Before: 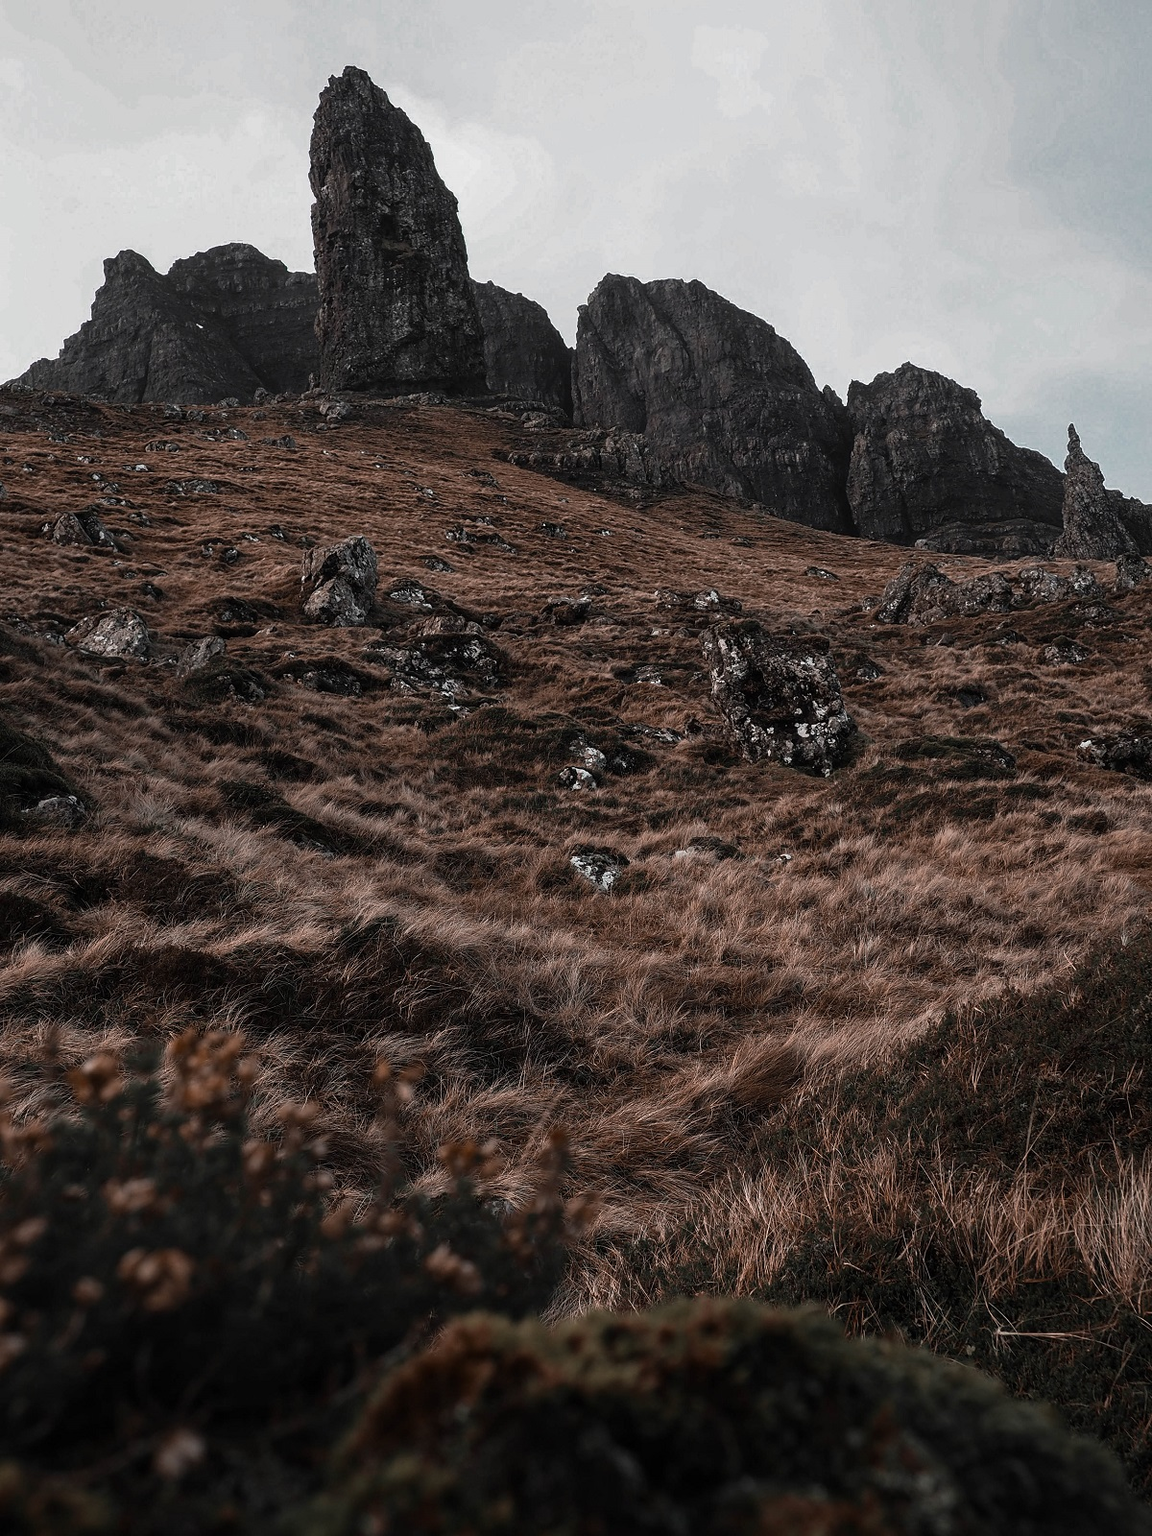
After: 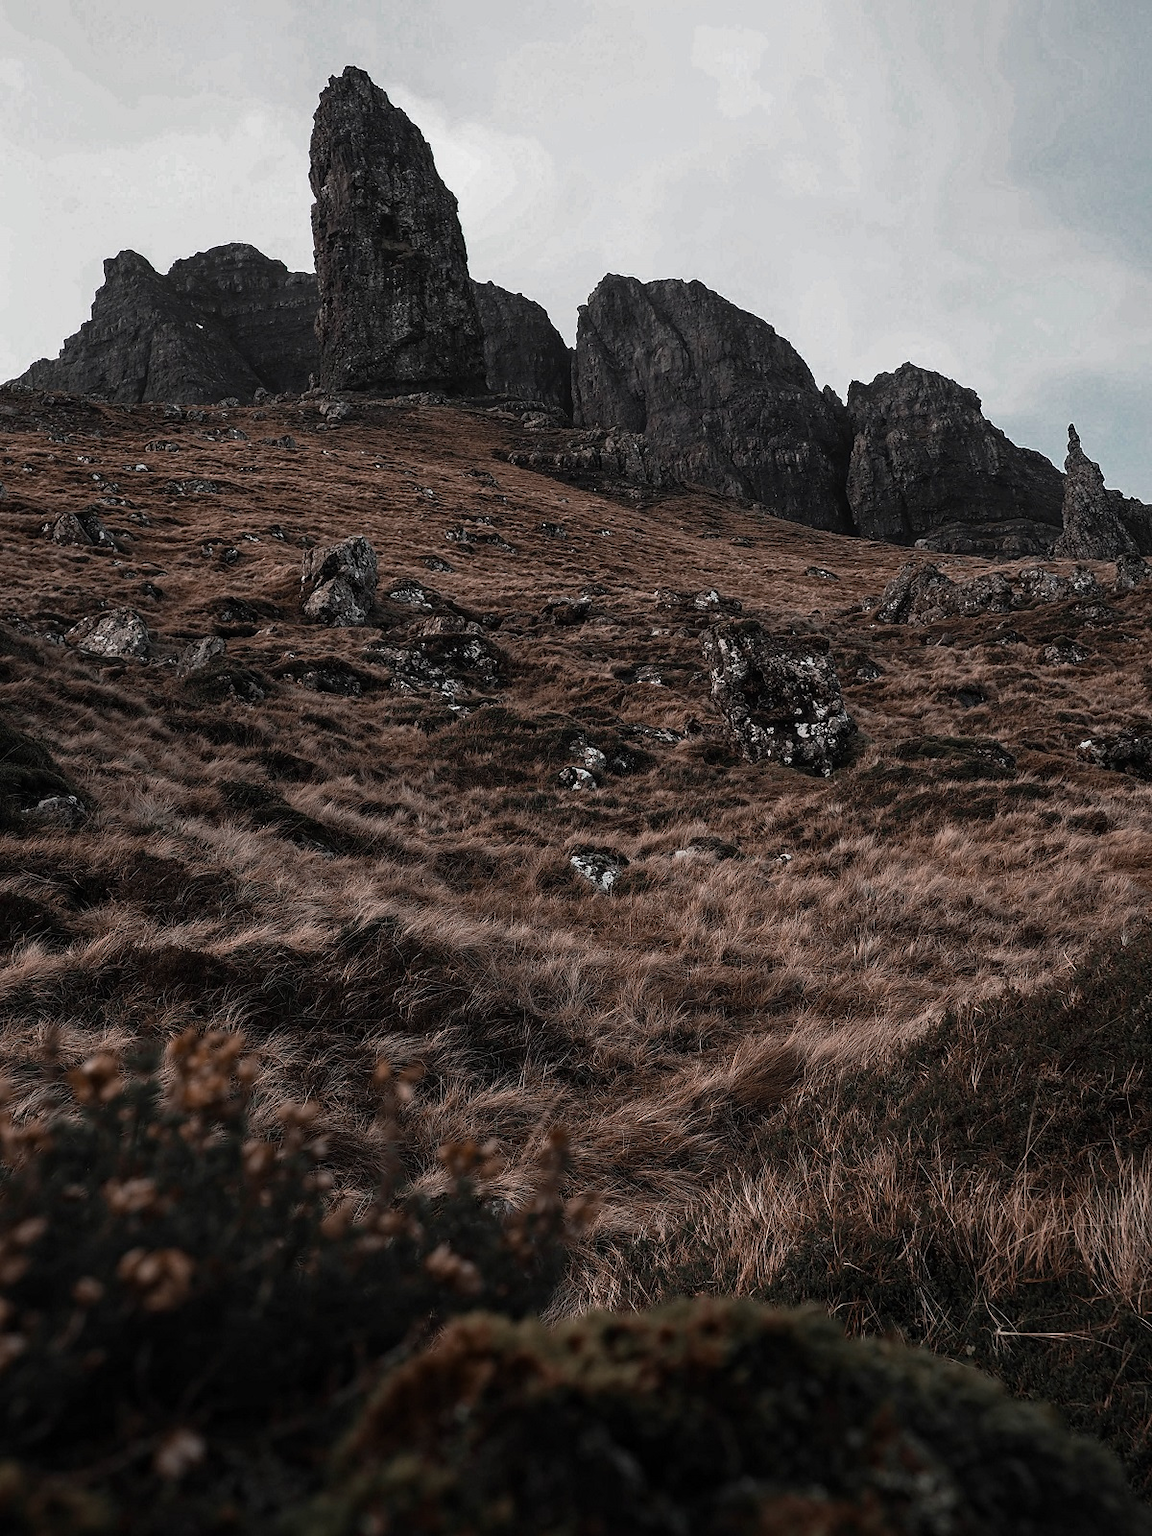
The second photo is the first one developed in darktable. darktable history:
color zones: curves: ch1 [(0, 0.469) (0.001, 0.469) (0.12, 0.446) (0.248, 0.469) (0.5, 0.5) (0.748, 0.5) (0.999, 0.469) (1, 0.469)]
haze removal: compatibility mode true, adaptive false
